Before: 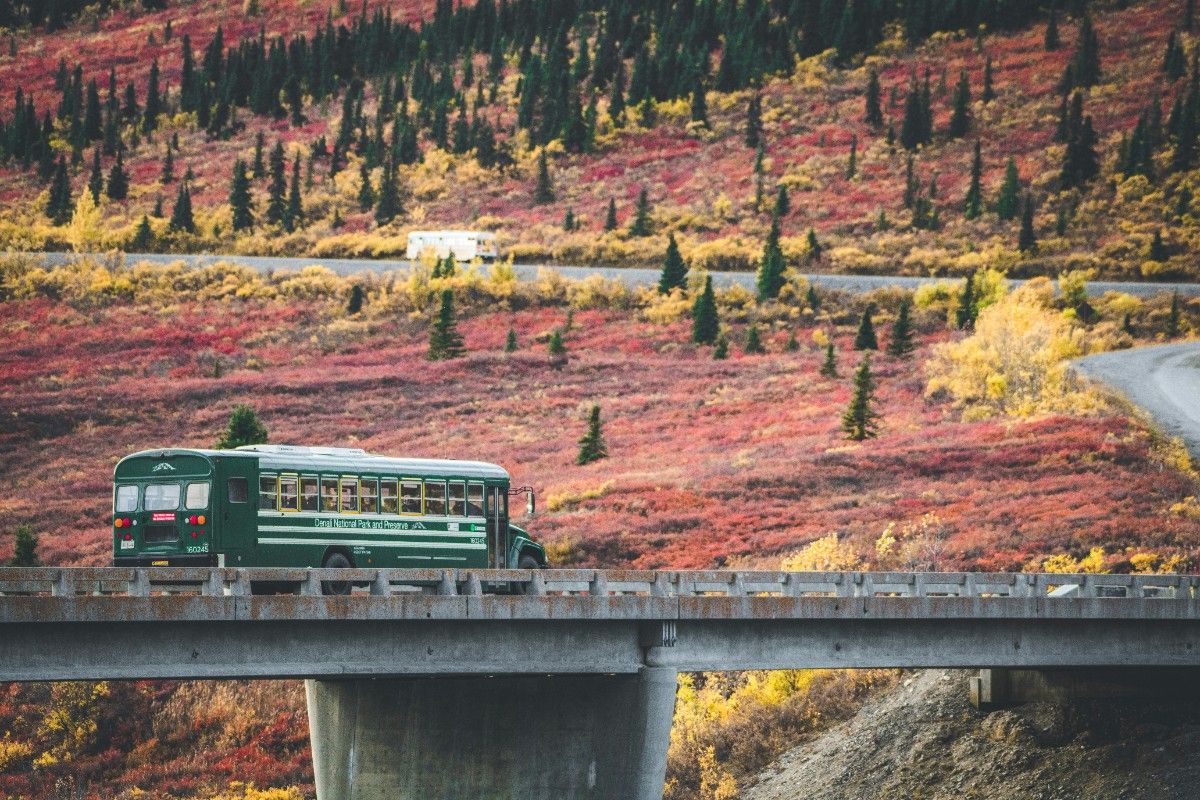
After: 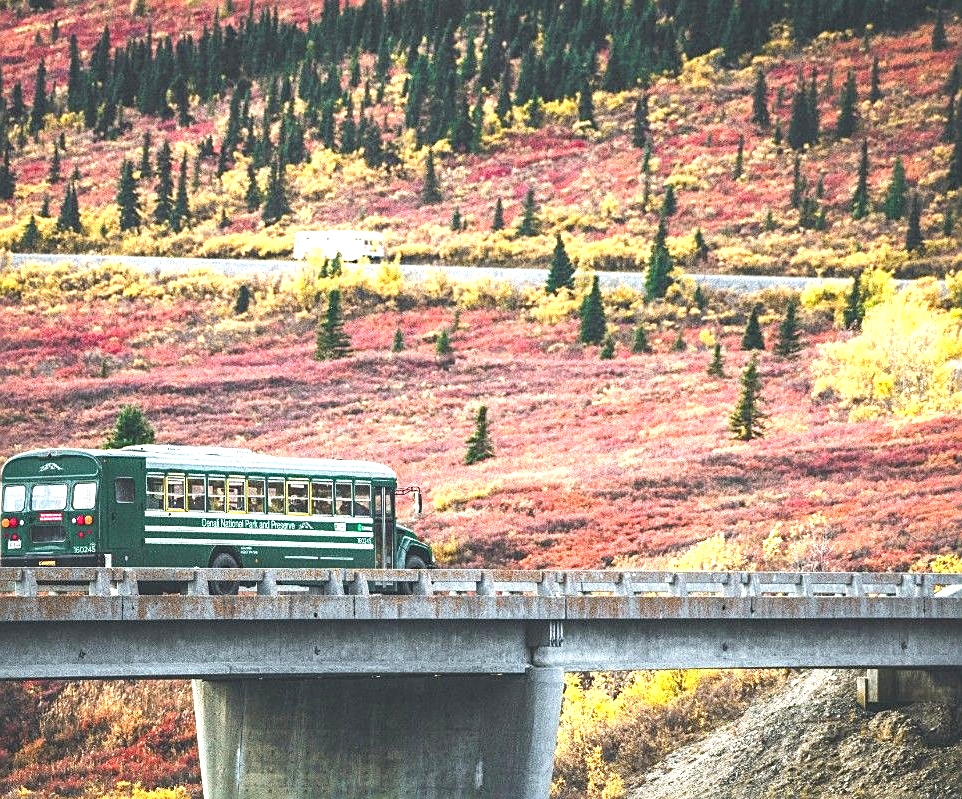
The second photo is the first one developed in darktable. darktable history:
sharpen: on, module defaults
exposure: black level correction 0, exposure 1 EV, compensate exposure bias true, compensate highlight preservation false
crop and rotate: left 9.476%, right 10.286%
local contrast: highlights 104%, shadows 101%, detail 119%, midtone range 0.2
